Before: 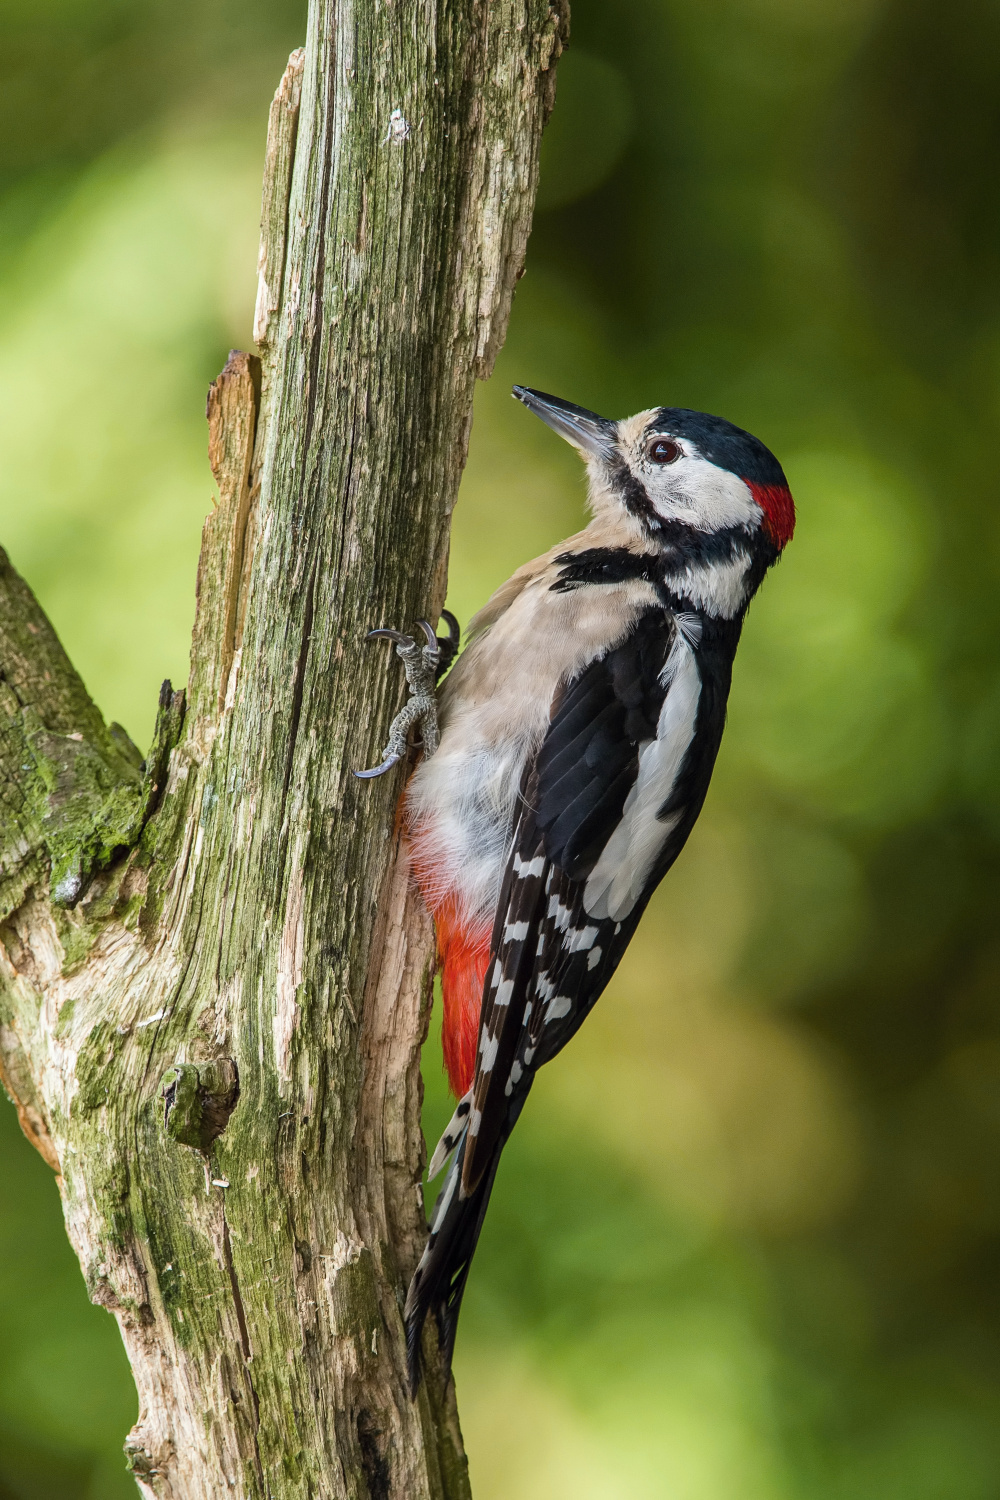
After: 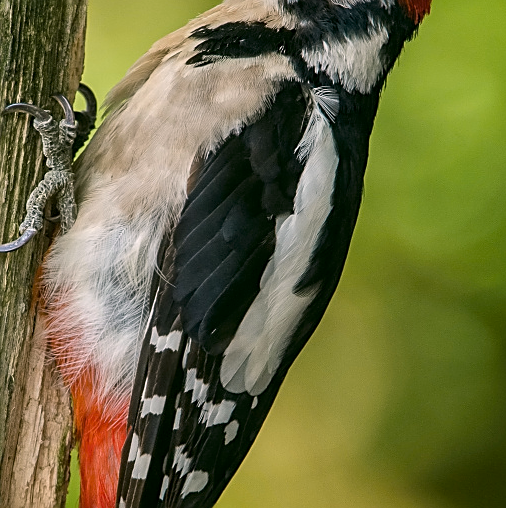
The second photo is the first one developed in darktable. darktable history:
crop: left 36.392%, top 35.131%, right 12.997%, bottom 30.988%
color correction: highlights a* 4.14, highlights b* 4.94, shadows a* -6.99, shadows b* 5
sharpen: on, module defaults
